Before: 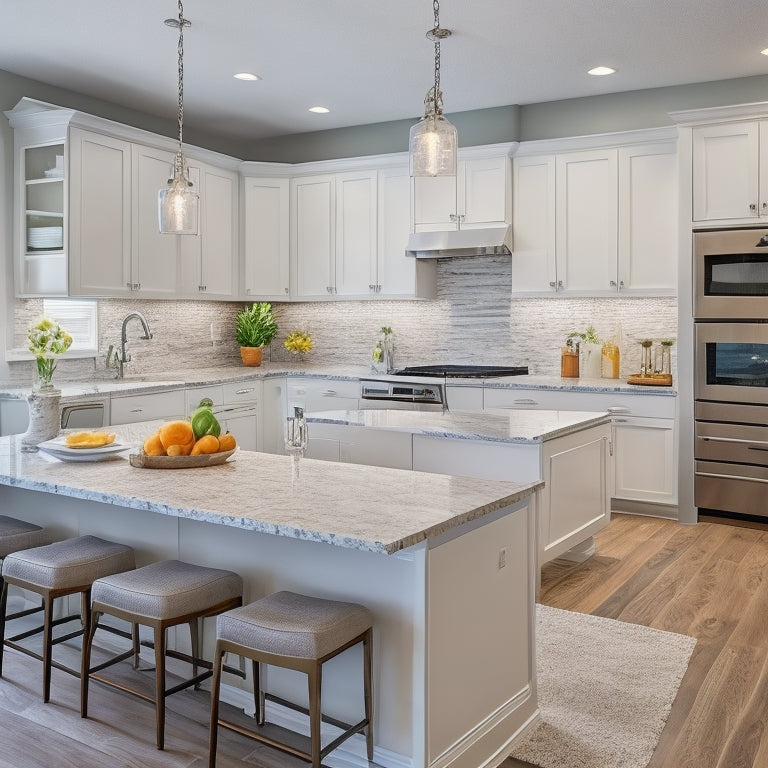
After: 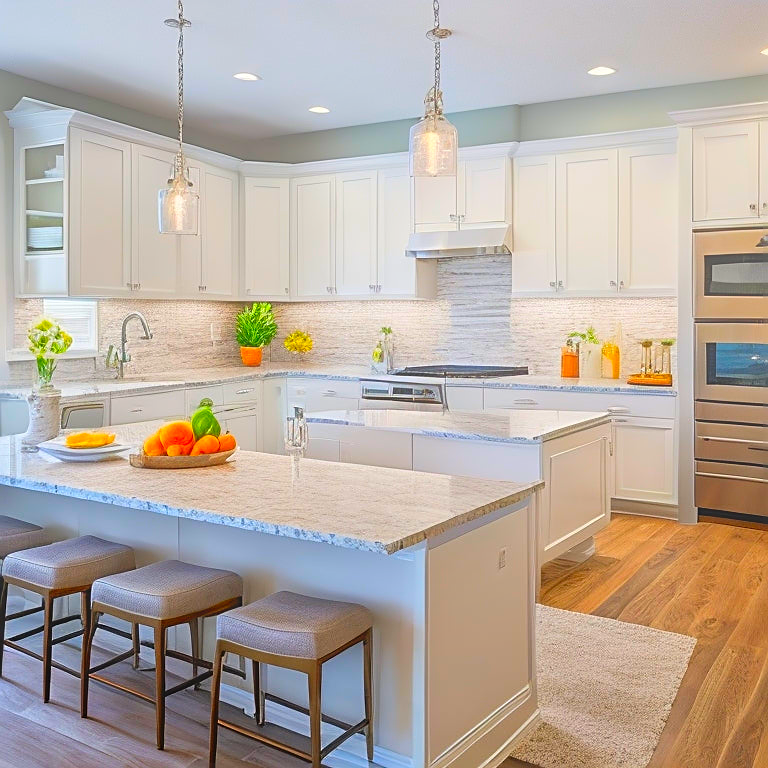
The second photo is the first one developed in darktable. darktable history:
sharpen: on, module defaults
color correction: saturation 2.15
bloom: size 38%, threshold 95%, strength 30%
